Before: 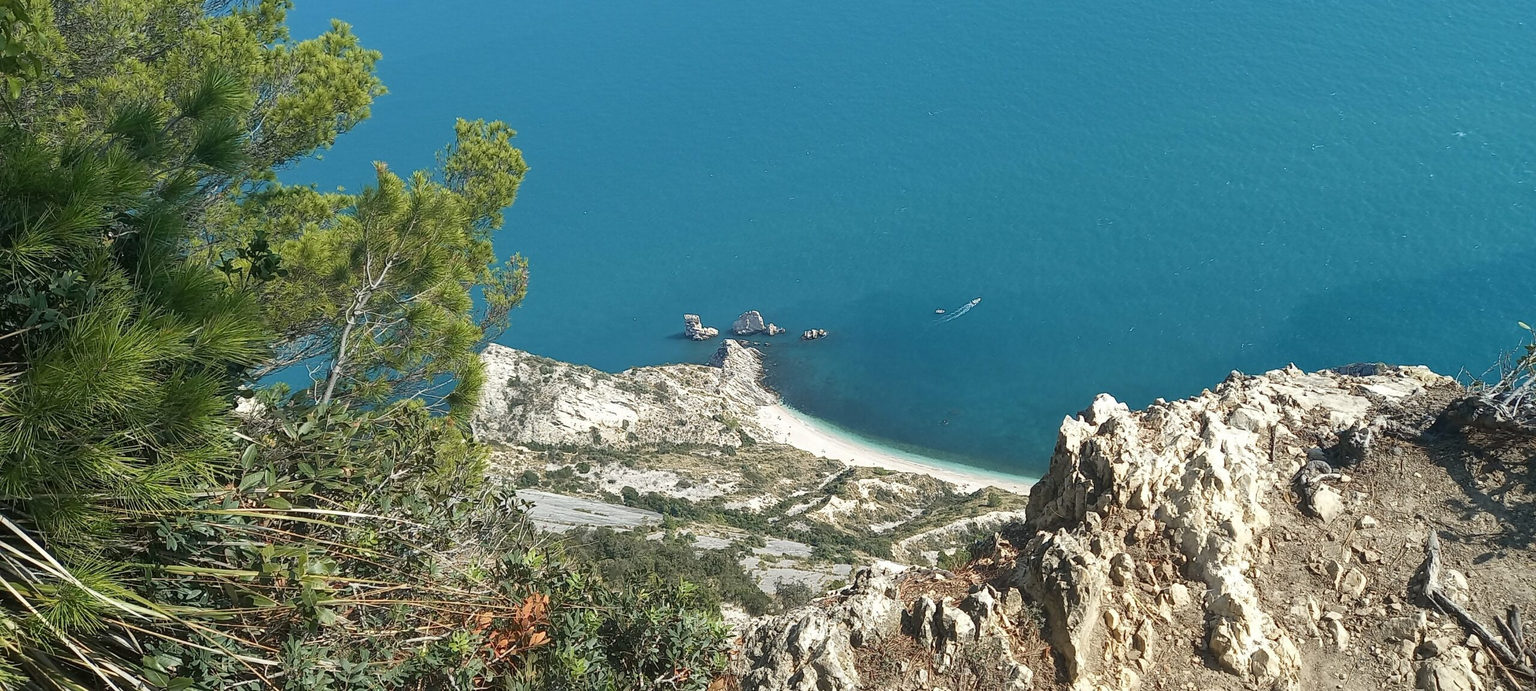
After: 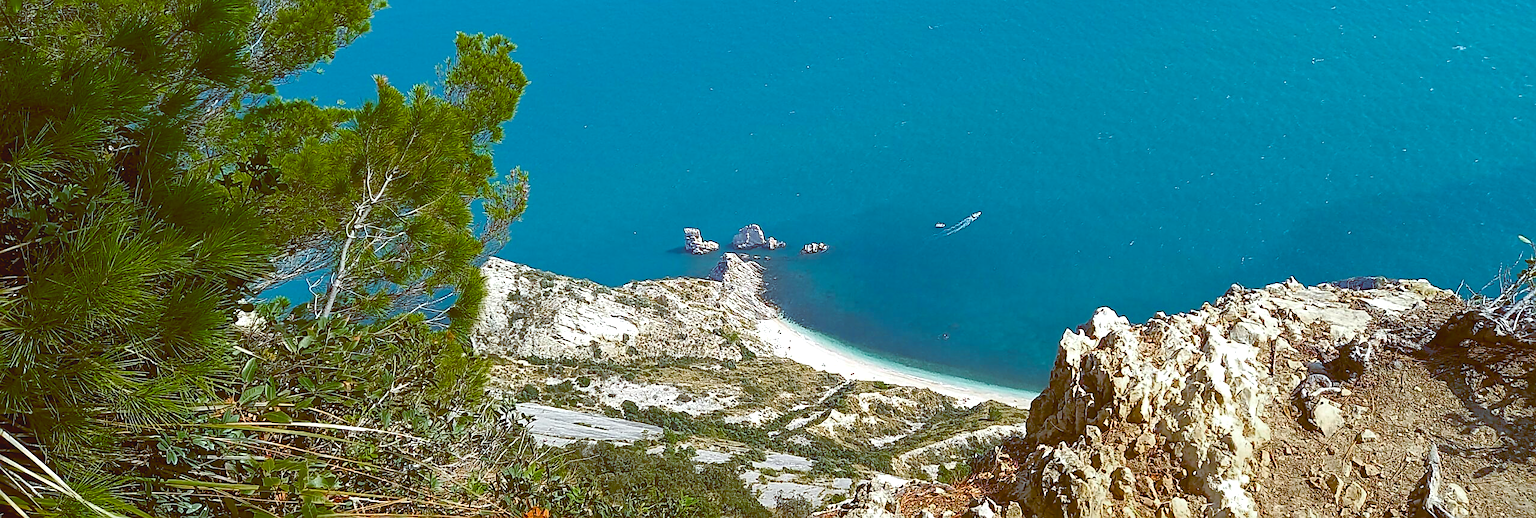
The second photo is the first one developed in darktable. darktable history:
contrast brightness saturation: contrast -0.11
sharpen: on, module defaults
color balance: lift [1, 1.015, 1.004, 0.985], gamma [1, 0.958, 0.971, 1.042], gain [1, 0.956, 0.977, 1.044]
crop and rotate: top 12.5%, bottom 12.5%
color balance rgb: linear chroma grading › shadows 10%, linear chroma grading › highlights 10%, linear chroma grading › global chroma 15%, linear chroma grading › mid-tones 15%, perceptual saturation grading › global saturation 40%, perceptual saturation grading › highlights -25%, perceptual saturation grading › mid-tones 35%, perceptual saturation grading › shadows 35%, perceptual brilliance grading › global brilliance 11.29%, global vibrance 11.29%
color zones: curves: ch0 [(0, 0.48) (0.209, 0.398) (0.305, 0.332) (0.429, 0.493) (0.571, 0.5) (0.714, 0.5) (0.857, 0.5) (1, 0.48)]; ch1 [(0, 0.633) (0.143, 0.586) (0.286, 0.489) (0.429, 0.448) (0.571, 0.31) (0.714, 0.335) (0.857, 0.492) (1, 0.633)]; ch2 [(0, 0.448) (0.143, 0.498) (0.286, 0.5) (0.429, 0.5) (0.571, 0.5) (0.714, 0.5) (0.857, 0.5) (1, 0.448)]
